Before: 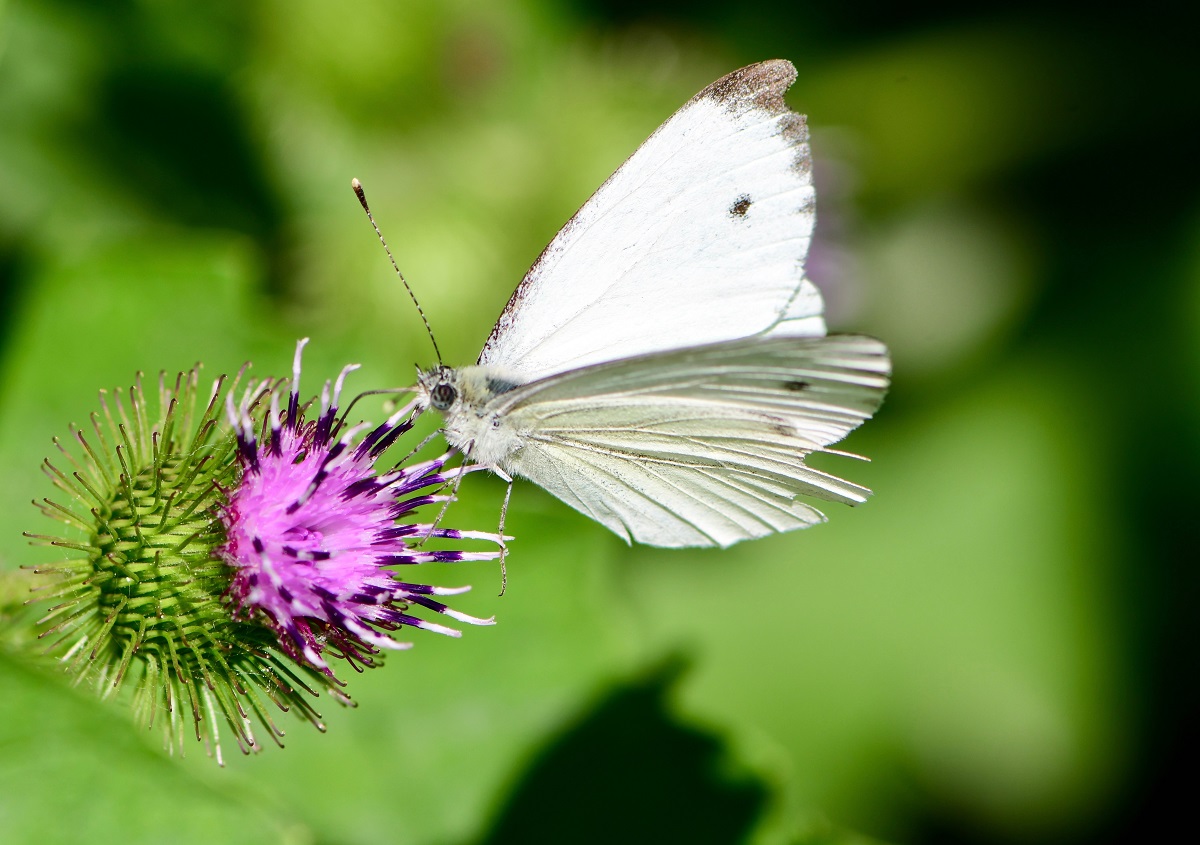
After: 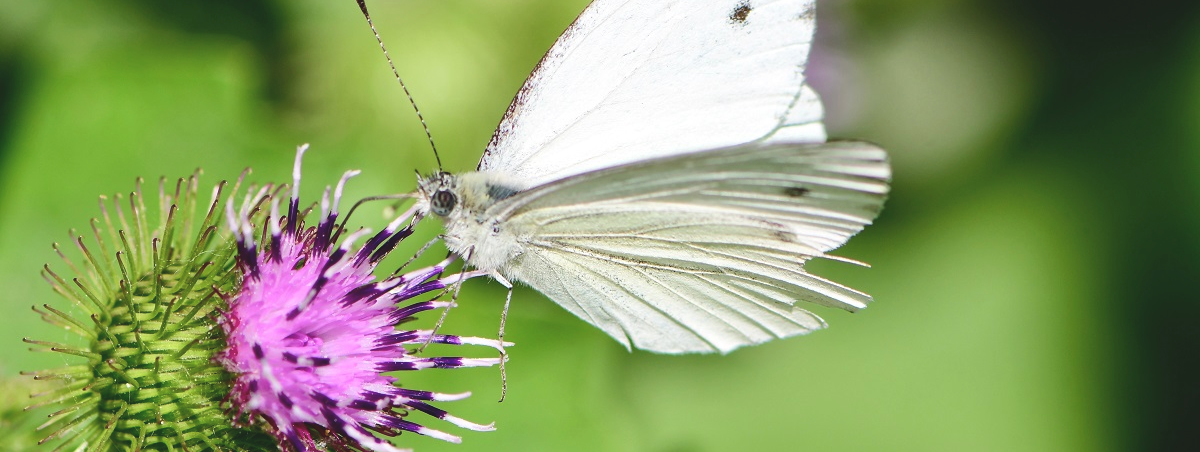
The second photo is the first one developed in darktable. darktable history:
crop and rotate: top 23.043%, bottom 23.437%
color balance: lift [1.007, 1, 1, 1], gamma [1.097, 1, 1, 1]
